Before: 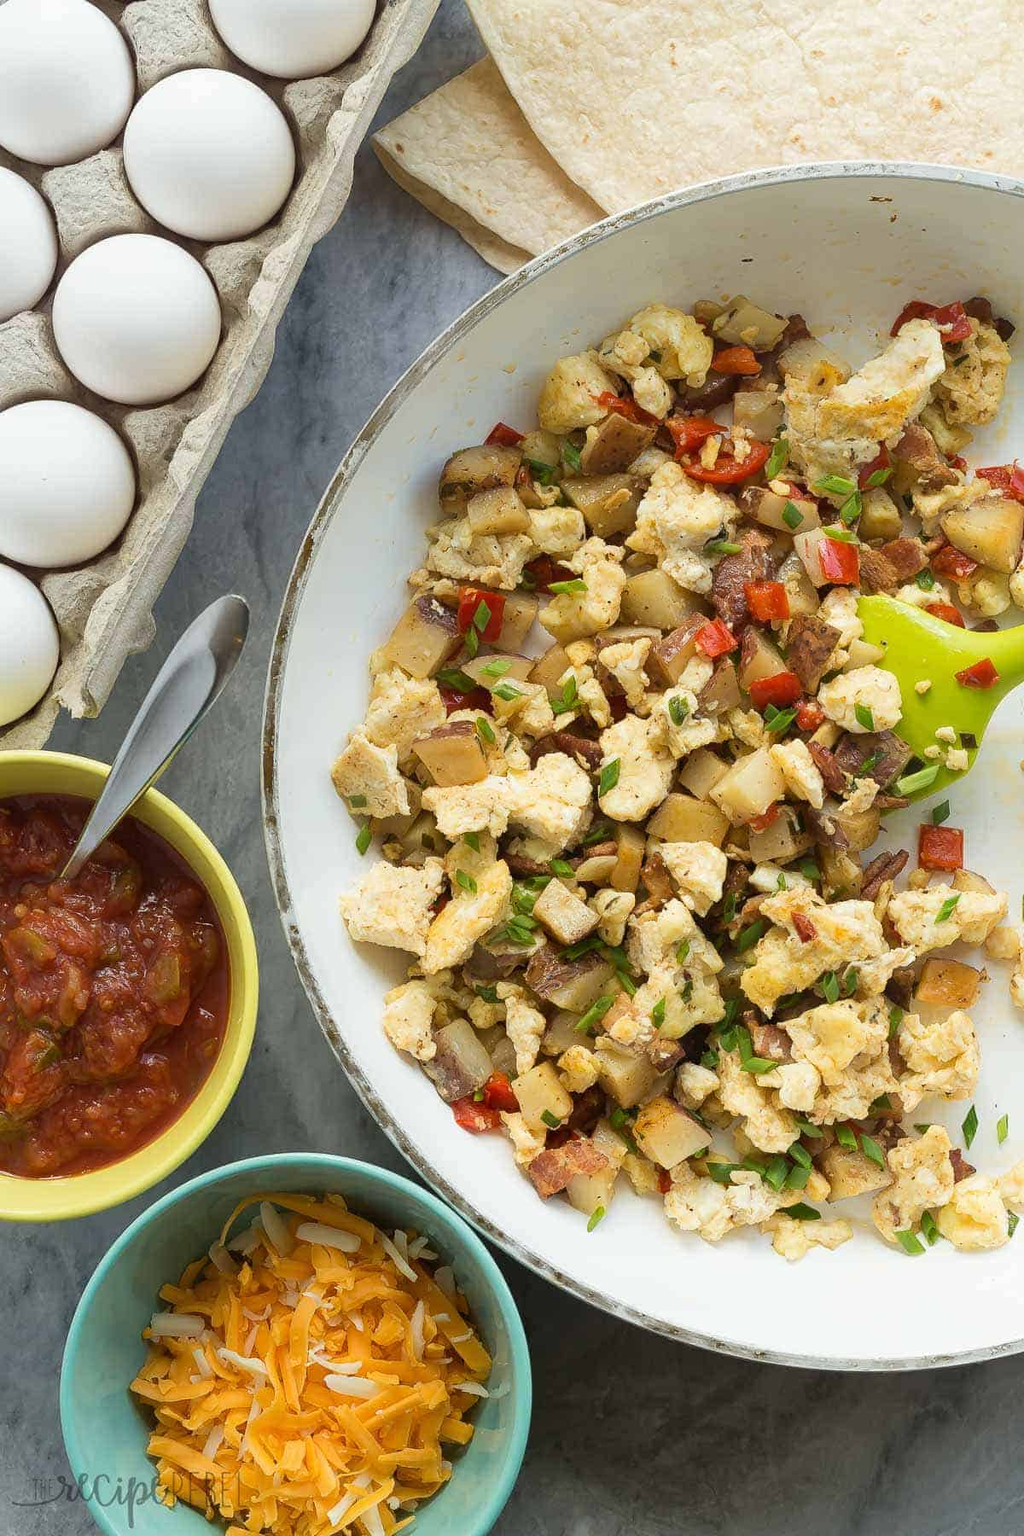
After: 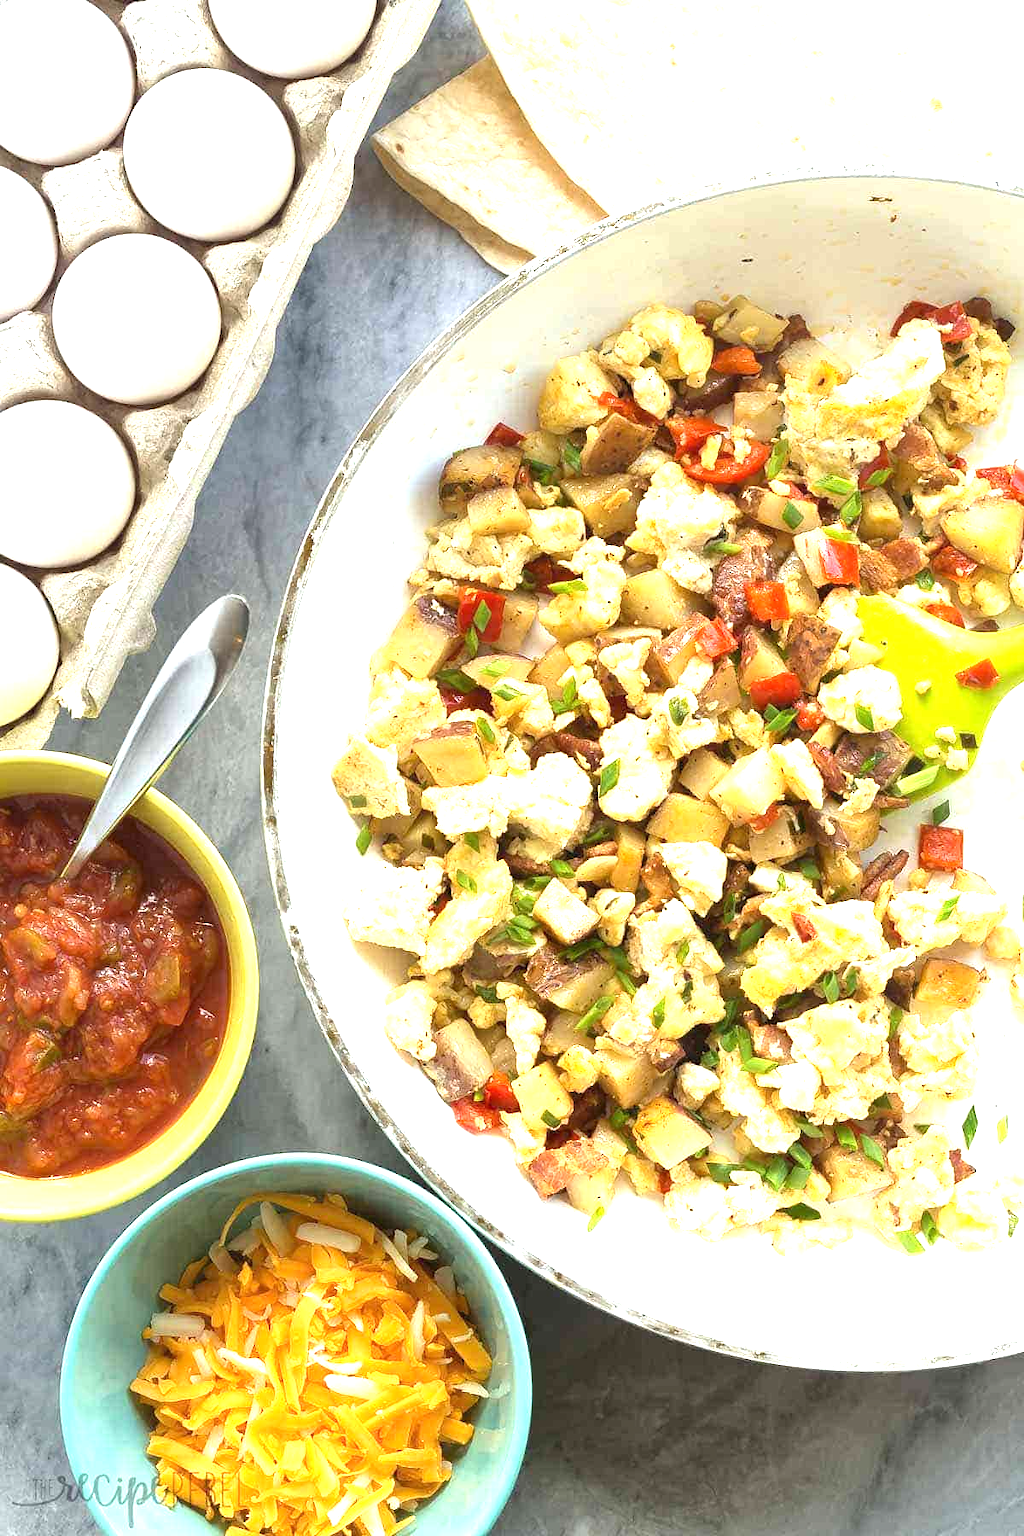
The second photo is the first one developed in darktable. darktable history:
exposure: black level correction 0, exposure 1.343 EV, compensate exposure bias true, compensate highlight preservation false
